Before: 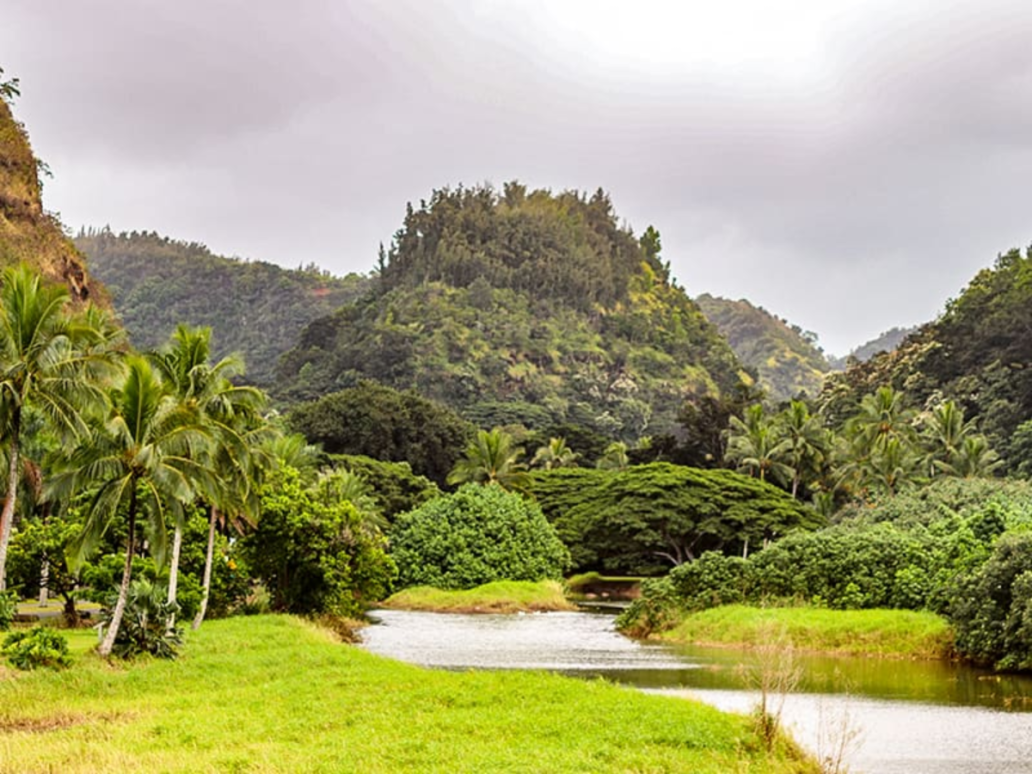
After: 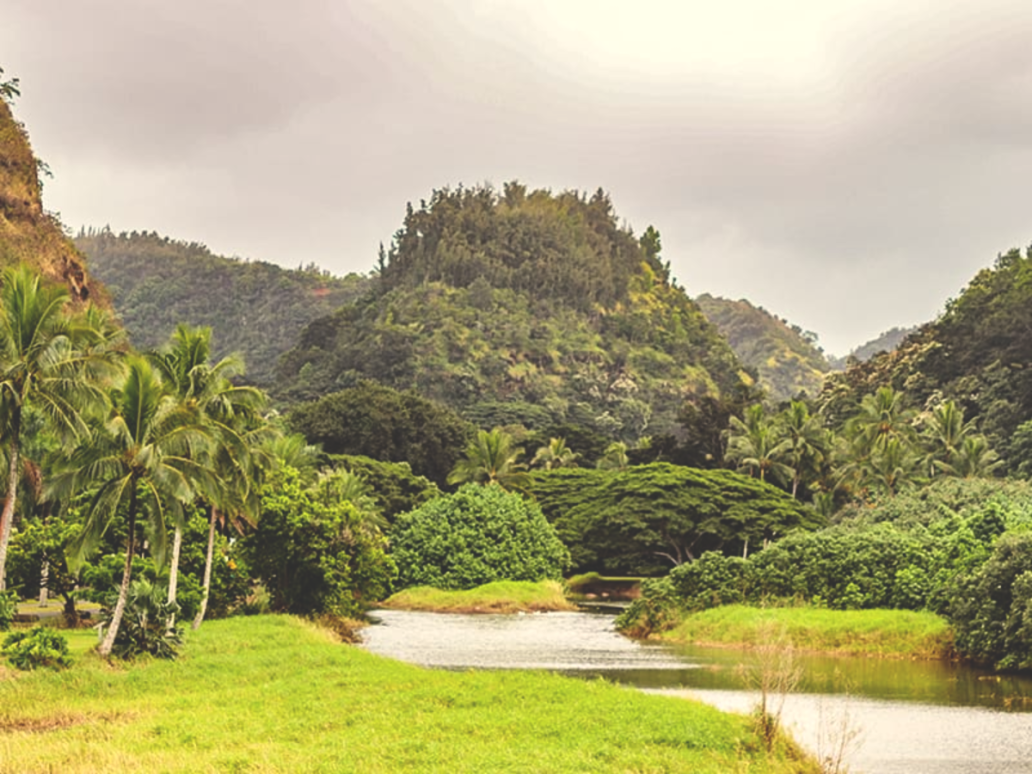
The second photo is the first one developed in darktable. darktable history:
white balance: red 1.029, blue 0.92
exposure: black level correction -0.028, compensate highlight preservation false
